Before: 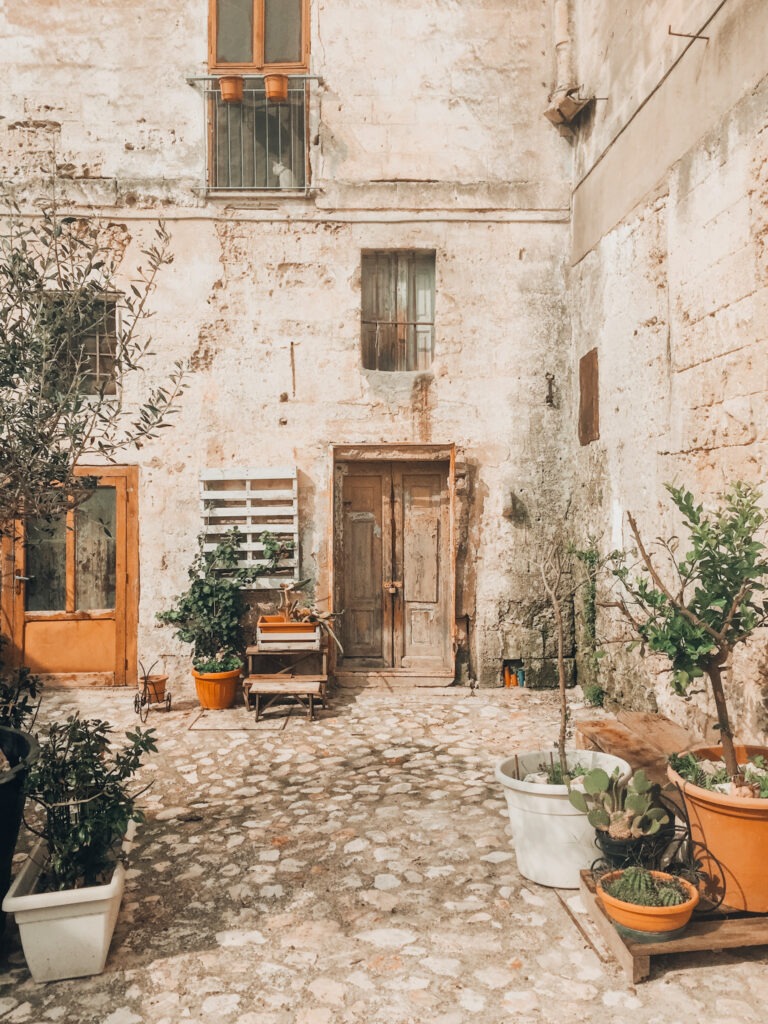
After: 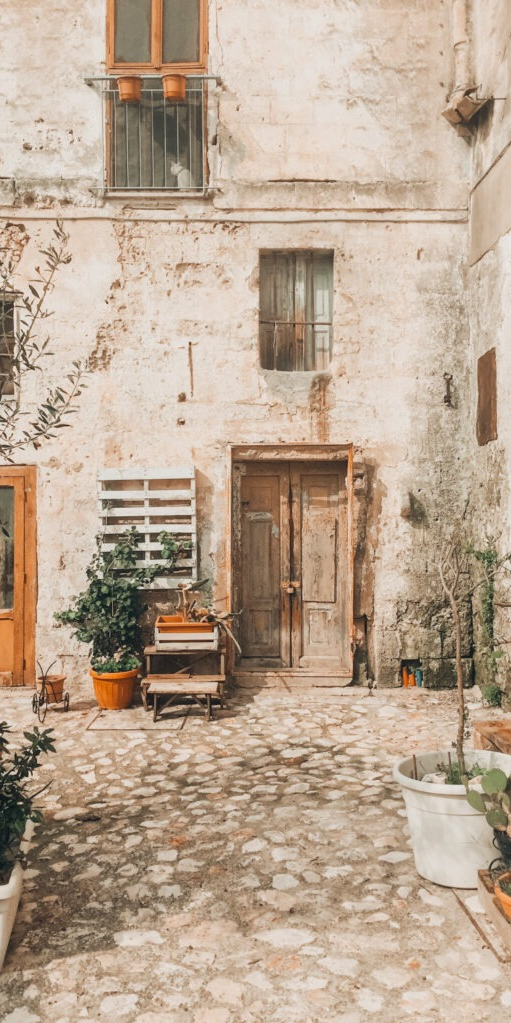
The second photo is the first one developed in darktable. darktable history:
crop and rotate: left 13.409%, right 19.924%
white balance: red 1, blue 1
